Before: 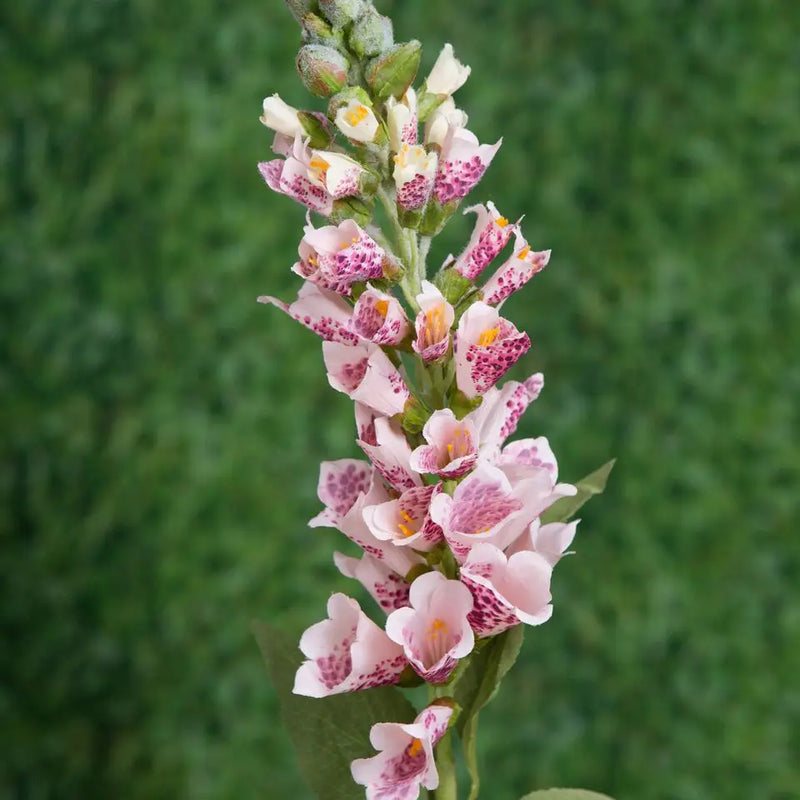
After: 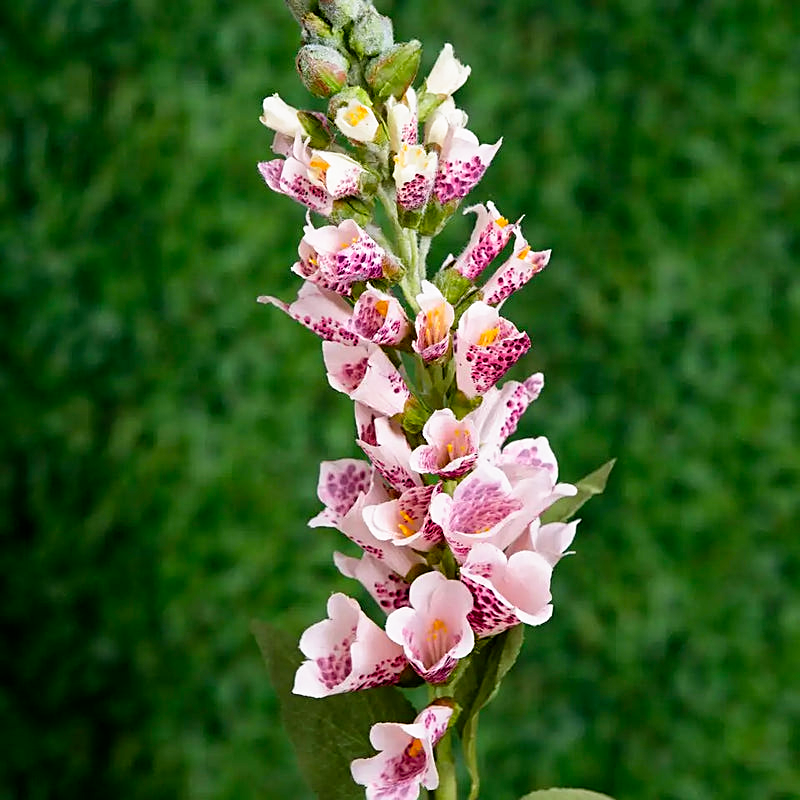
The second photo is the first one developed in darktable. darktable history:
sharpen: on, module defaults
filmic rgb: black relative exposure -8.7 EV, white relative exposure 2.7 EV, threshold 3 EV, target black luminance 0%, hardness 6.25, latitude 76.53%, contrast 1.326, shadows ↔ highlights balance -0.349%, preserve chrominance no, color science v4 (2020), enable highlight reconstruction true
